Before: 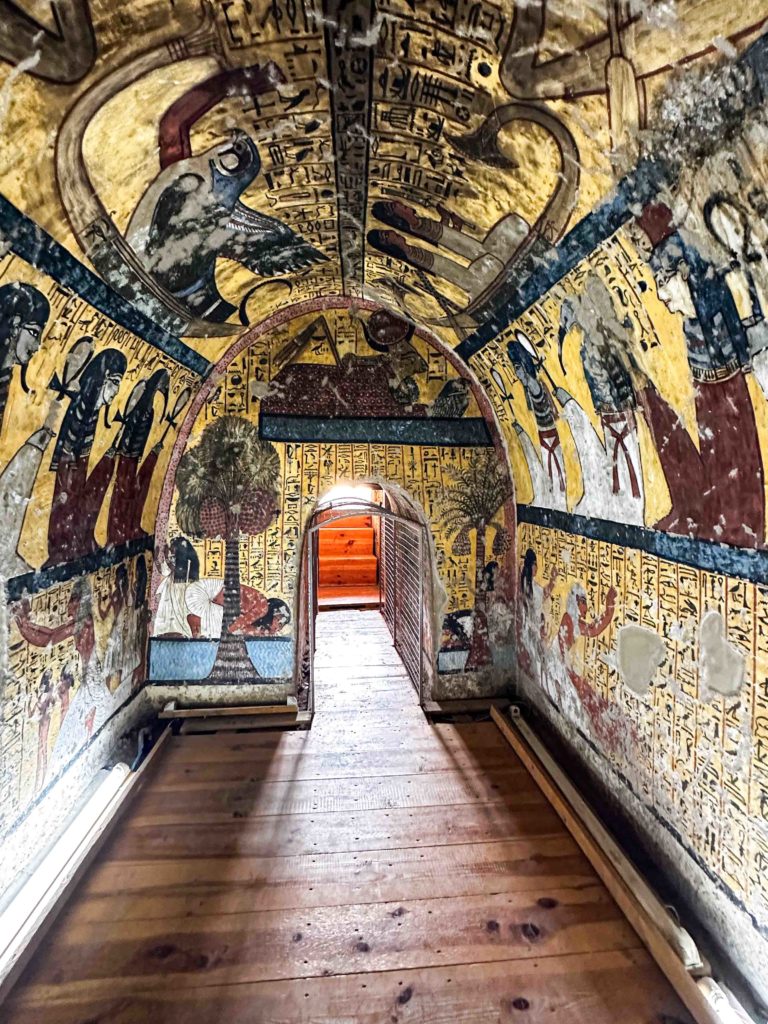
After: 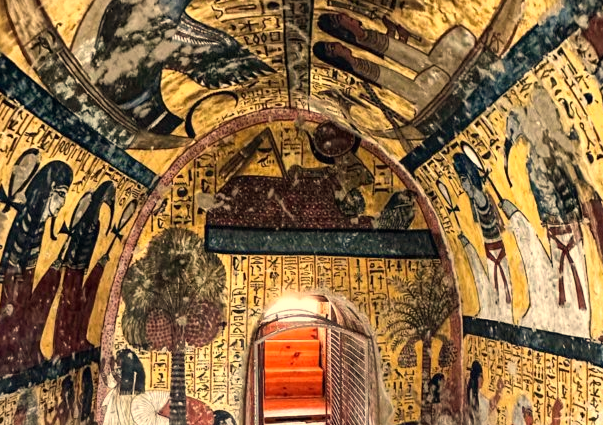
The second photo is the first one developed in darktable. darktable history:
white balance: red 1.138, green 0.996, blue 0.812
crop: left 7.036%, top 18.398%, right 14.379%, bottom 40.043%
